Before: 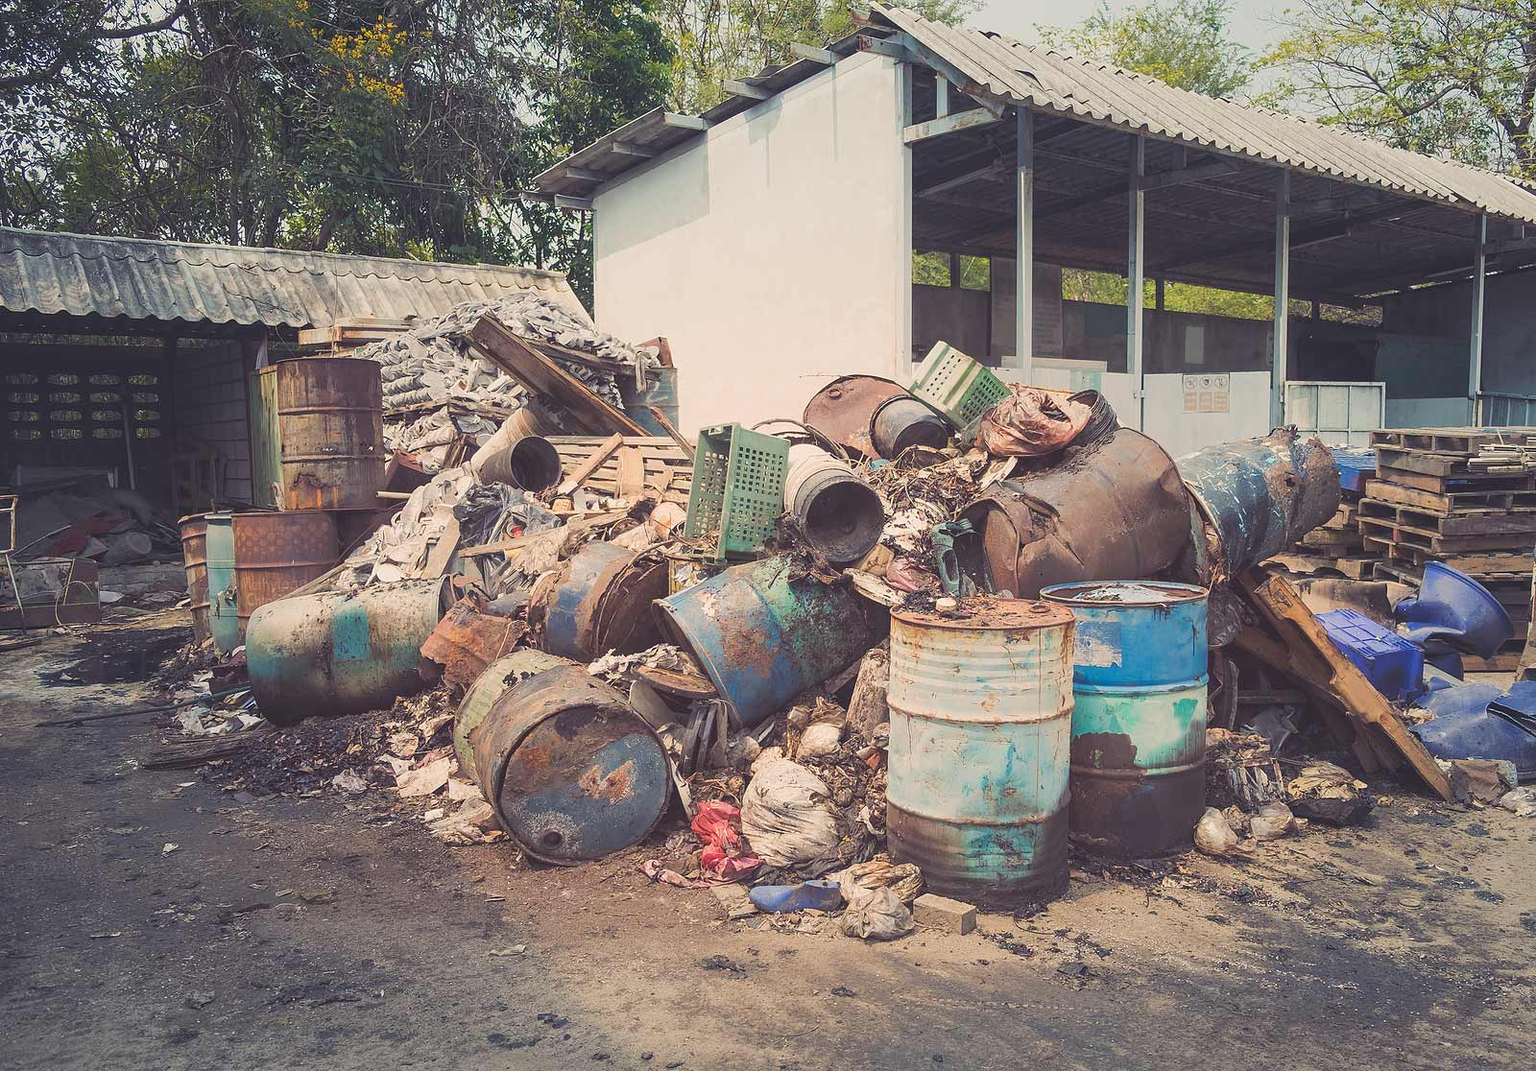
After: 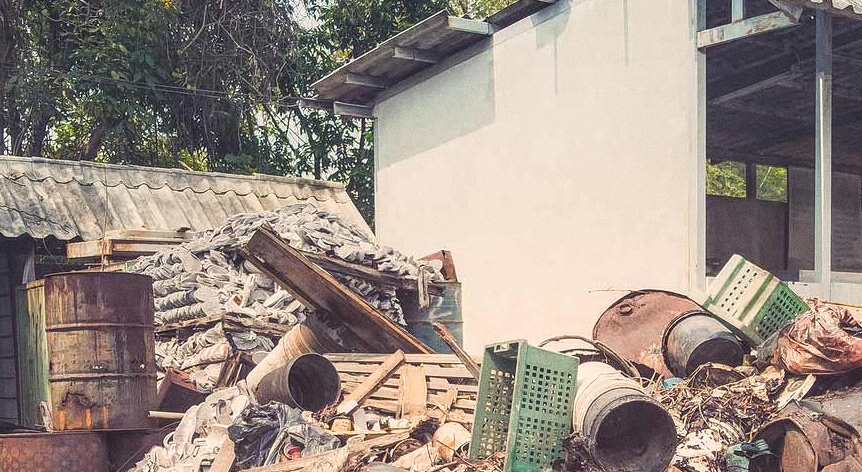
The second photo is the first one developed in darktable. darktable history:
crop: left 15.306%, top 9.065%, right 30.789%, bottom 48.638%
grain: on, module defaults
contrast brightness saturation: saturation 0.1
shadows and highlights: shadows 0, highlights 40
local contrast: detail 130%
